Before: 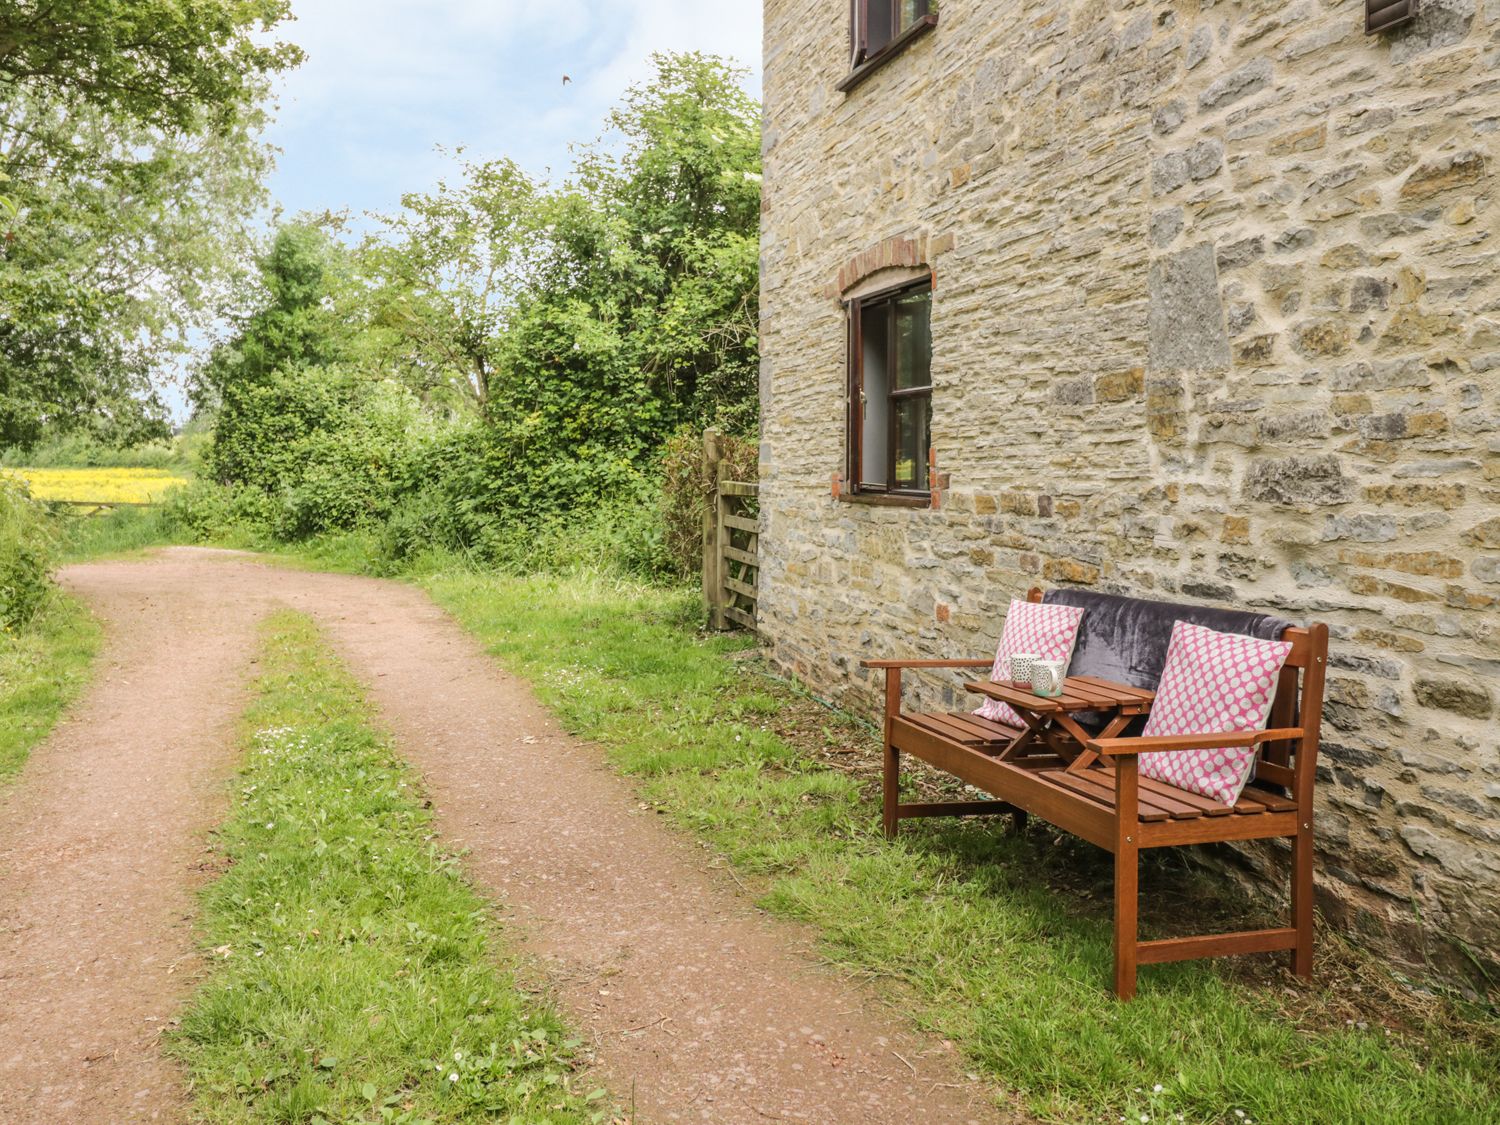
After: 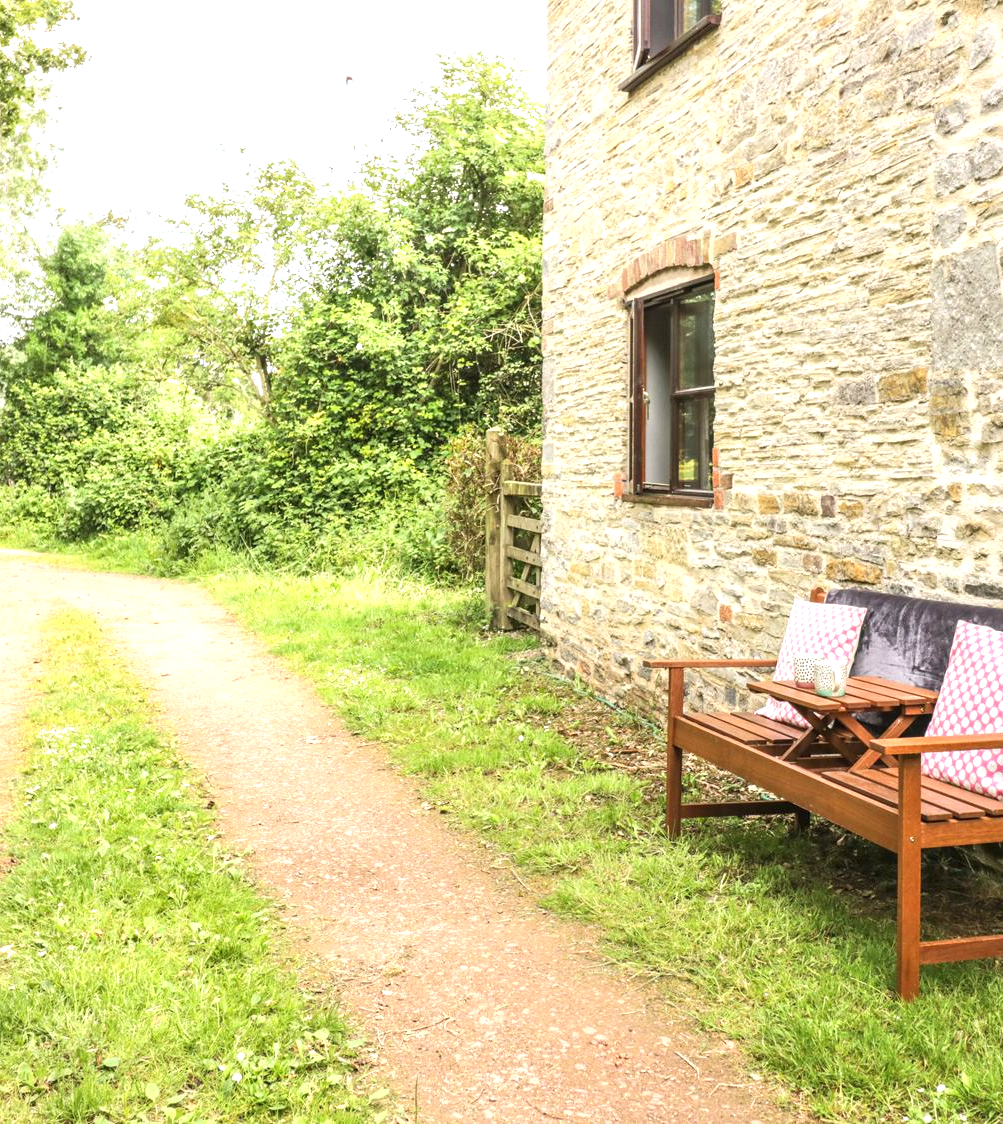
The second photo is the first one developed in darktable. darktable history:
crop and rotate: left 14.501%, right 18.619%
exposure: exposure 0.991 EV, compensate highlight preservation false
